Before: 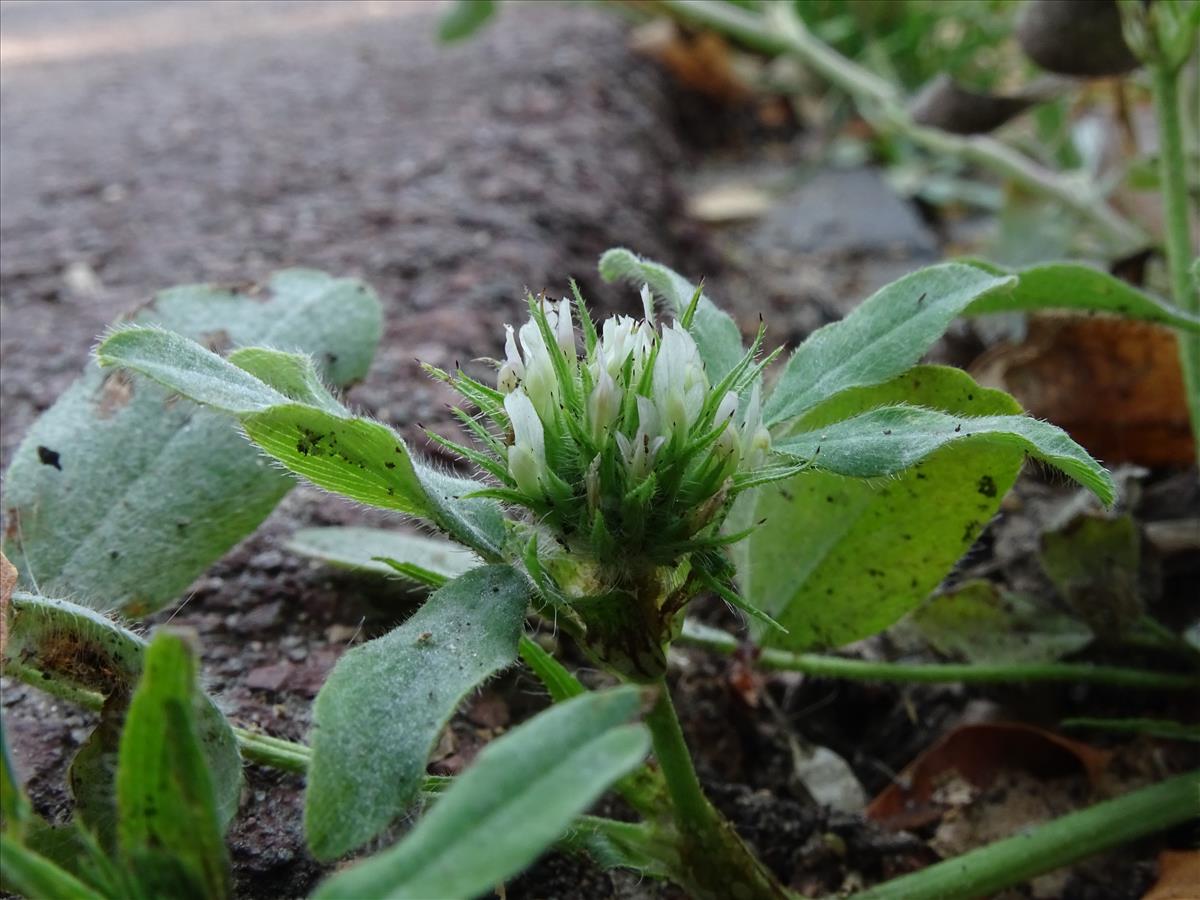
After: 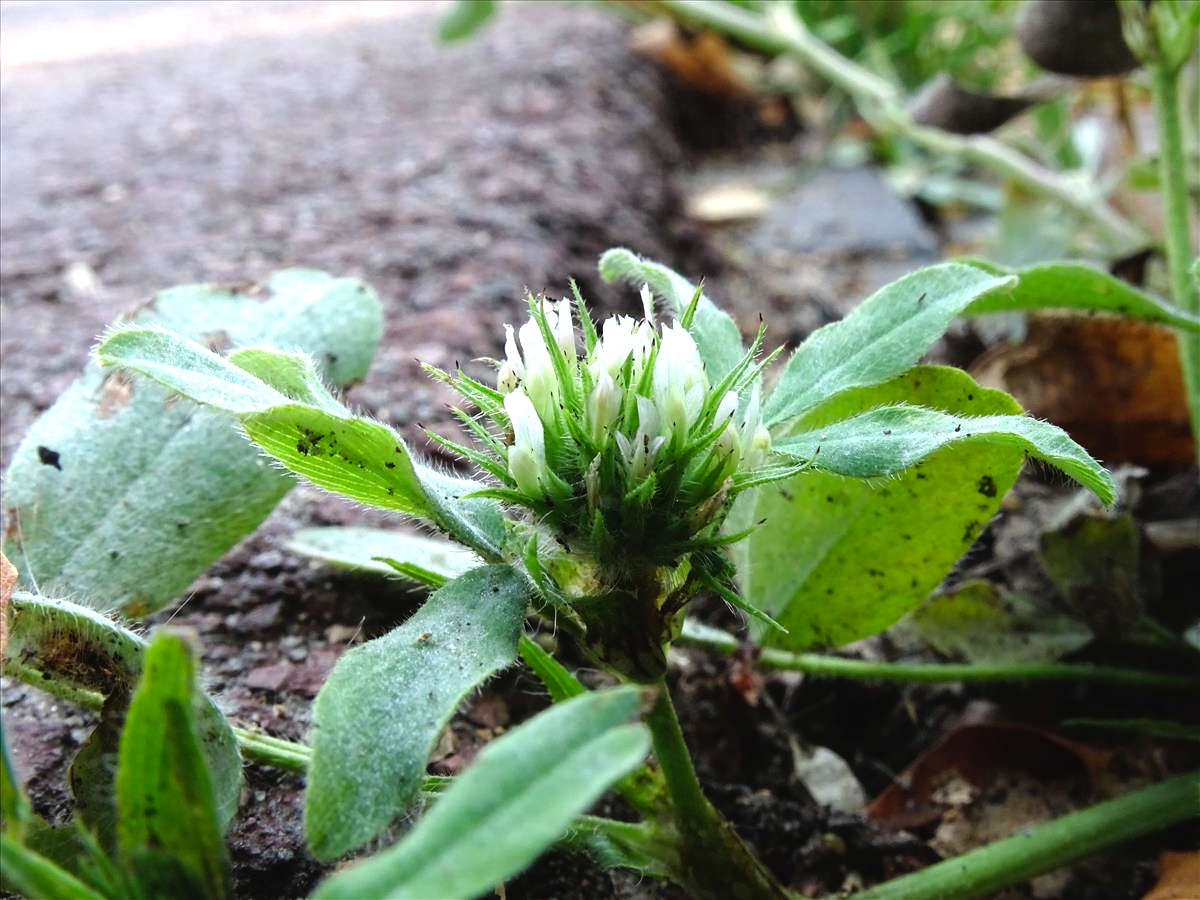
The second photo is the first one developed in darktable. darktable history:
color balance rgb: global offset › luminance 0.265%, linear chroma grading › global chroma 8.752%, perceptual saturation grading › global saturation -2.241%, perceptual saturation grading › highlights -7.479%, perceptual saturation grading › mid-tones 7.995%, perceptual saturation grading › shadows 5.009%, global vibrance 15.195%
tone equalizer: -8 EV -1.06 EV, -7 EV -1.01 EV, -6 EV -0.898 EV, -5 EV -0.556 EV, -3 EV 0.572 EV, -2 EV 0.882 EV, -1 EV 1 EV, +0 EV 1.08 EV
